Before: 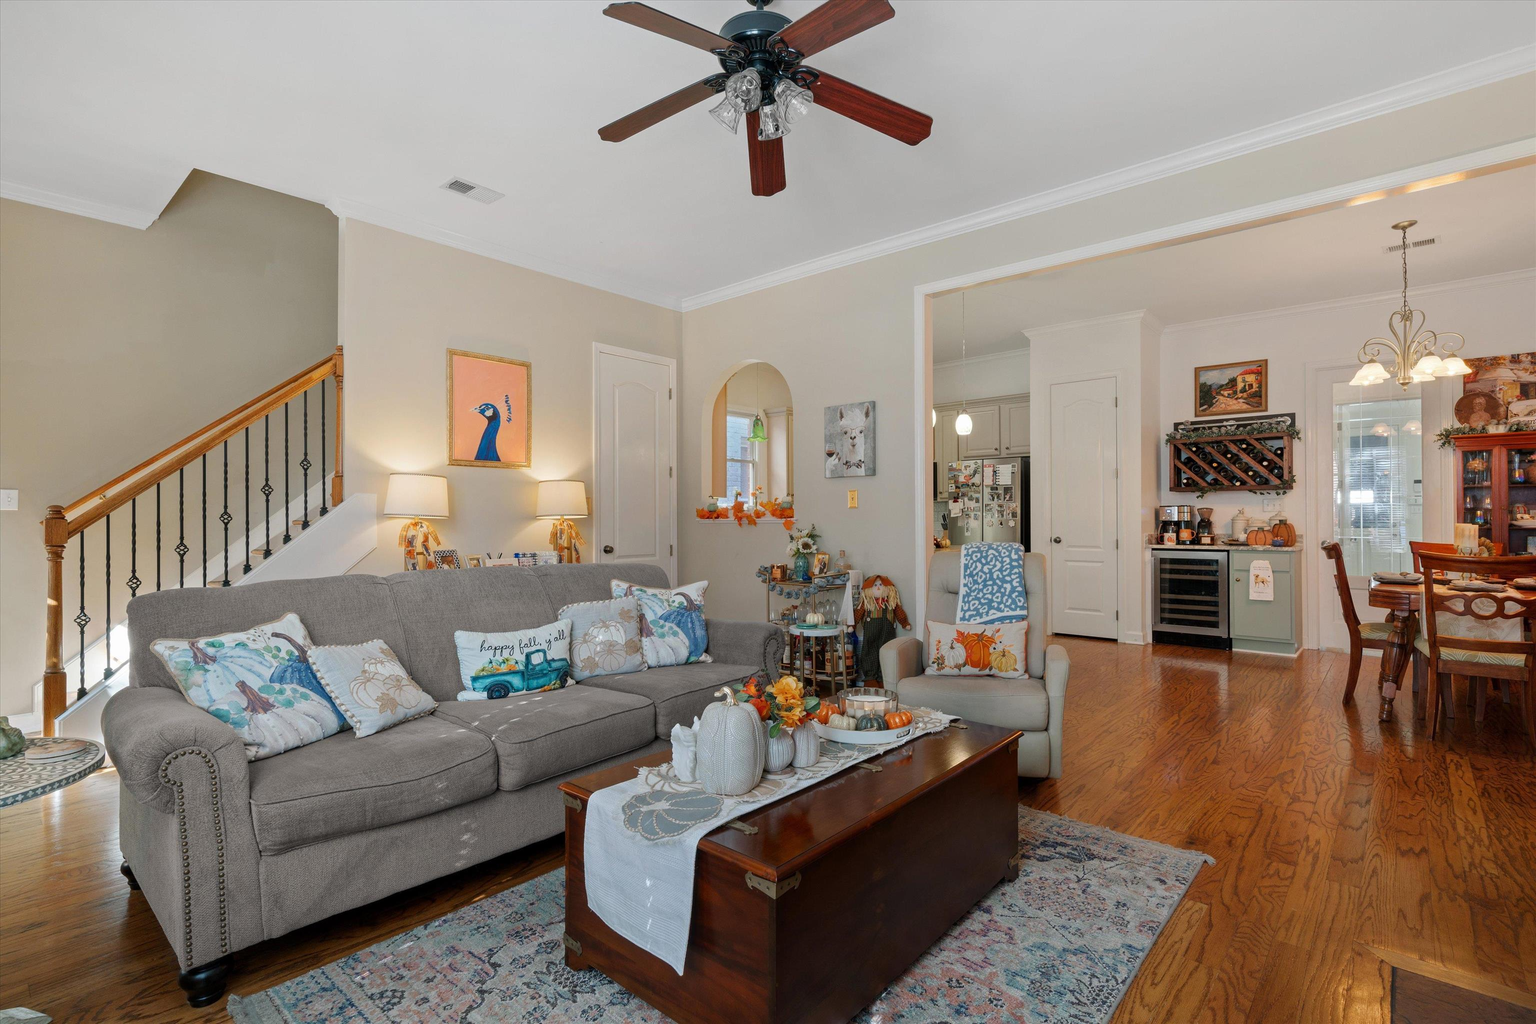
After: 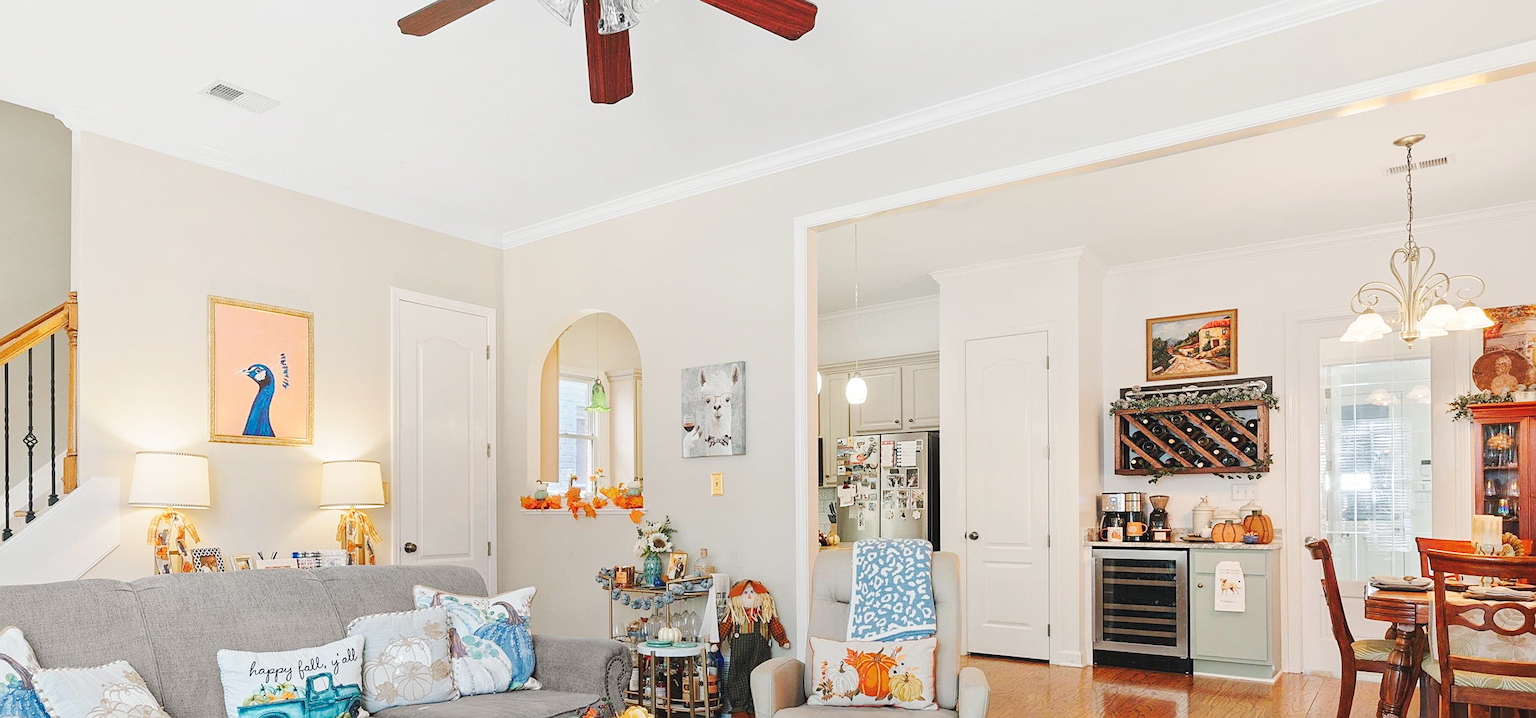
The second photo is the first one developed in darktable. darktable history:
sharpen: on, module defaults
crop: left 18.358%, top 11.095%, right 1.928%, bottom 32.981%
base curve: curves: ch0 [(0, 0.007) (0.028, 0.063) (0.121, 0.311) (0.46, 0.743) (0.859, 0.957) (1, 1)], preserve colors none
